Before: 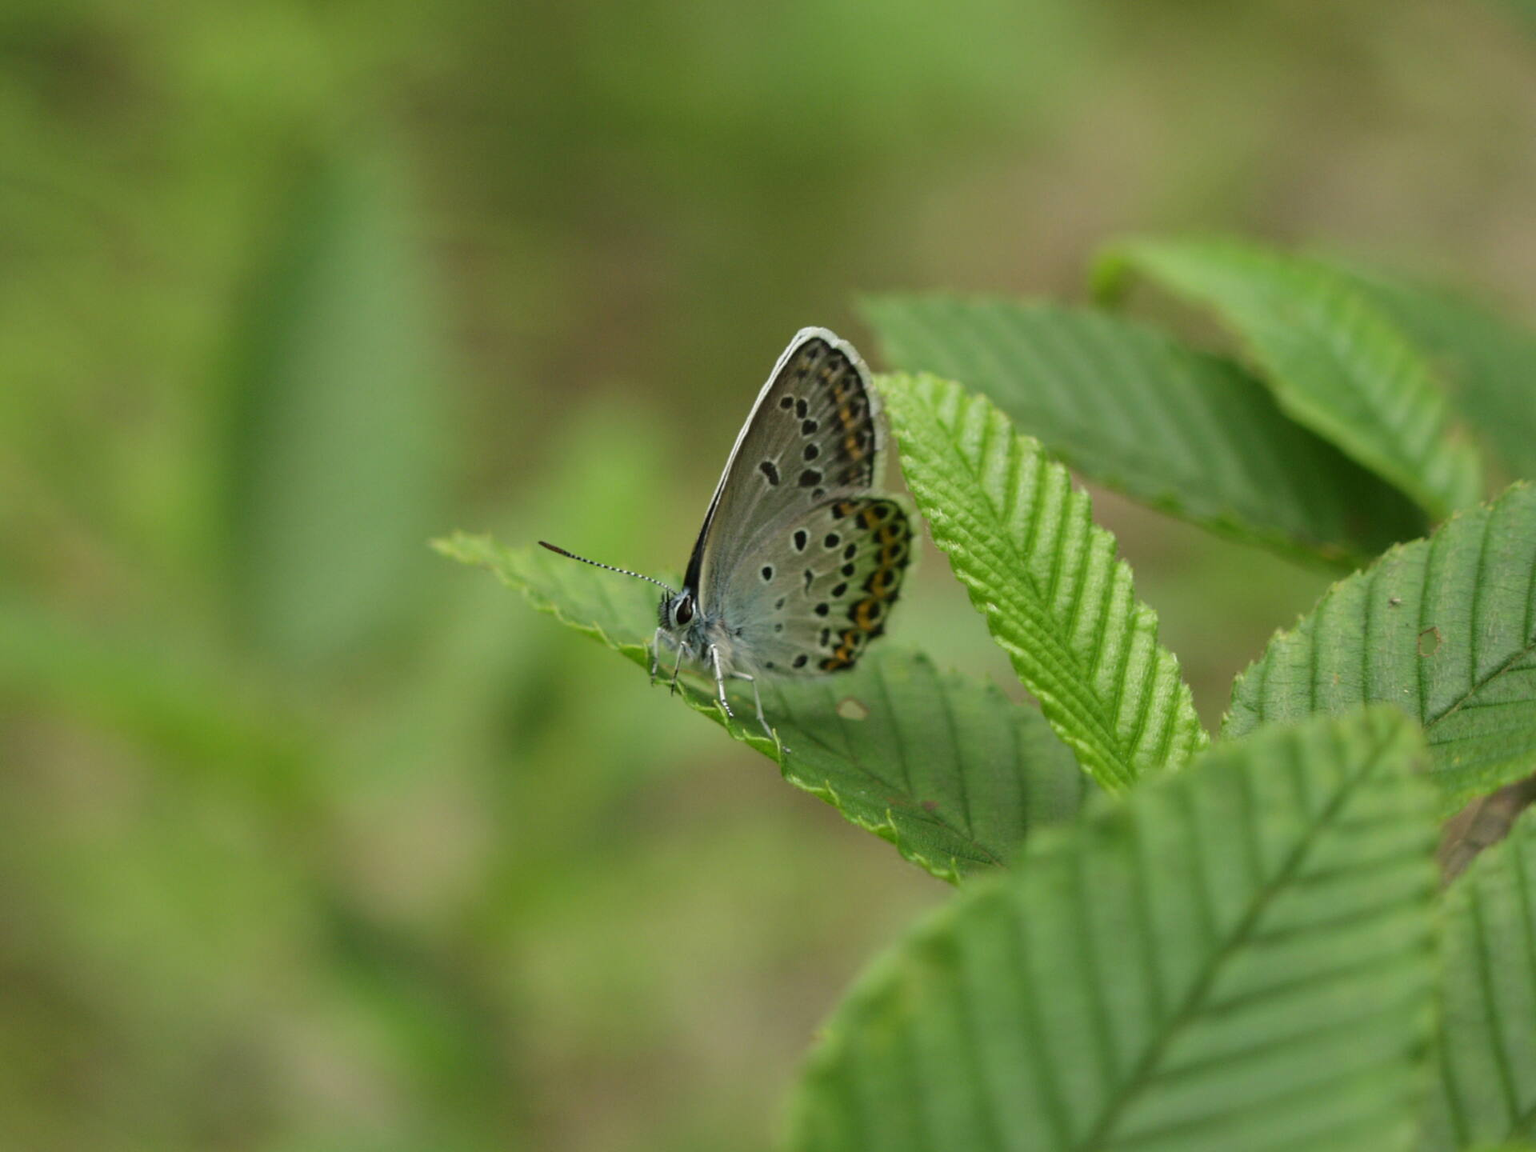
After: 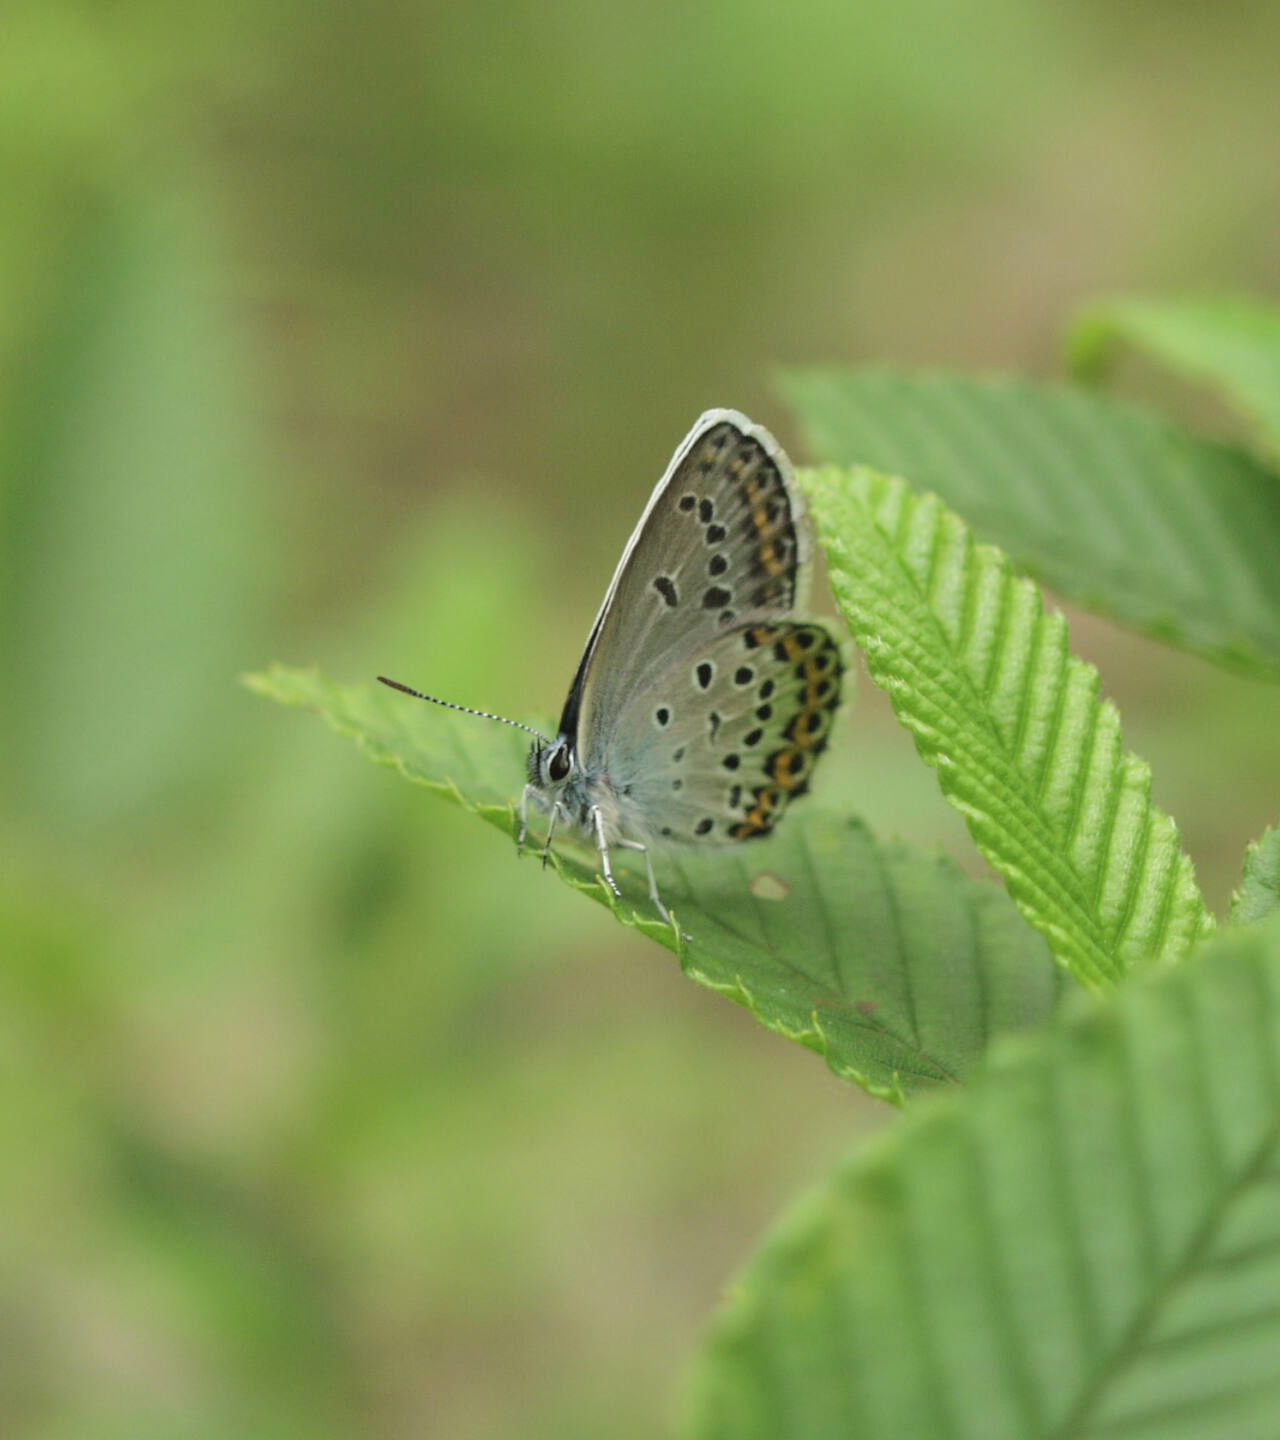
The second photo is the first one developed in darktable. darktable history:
contrast brightness saturation: brightness 0.15
crop and rotate: left 15.446%, right 17.836%
